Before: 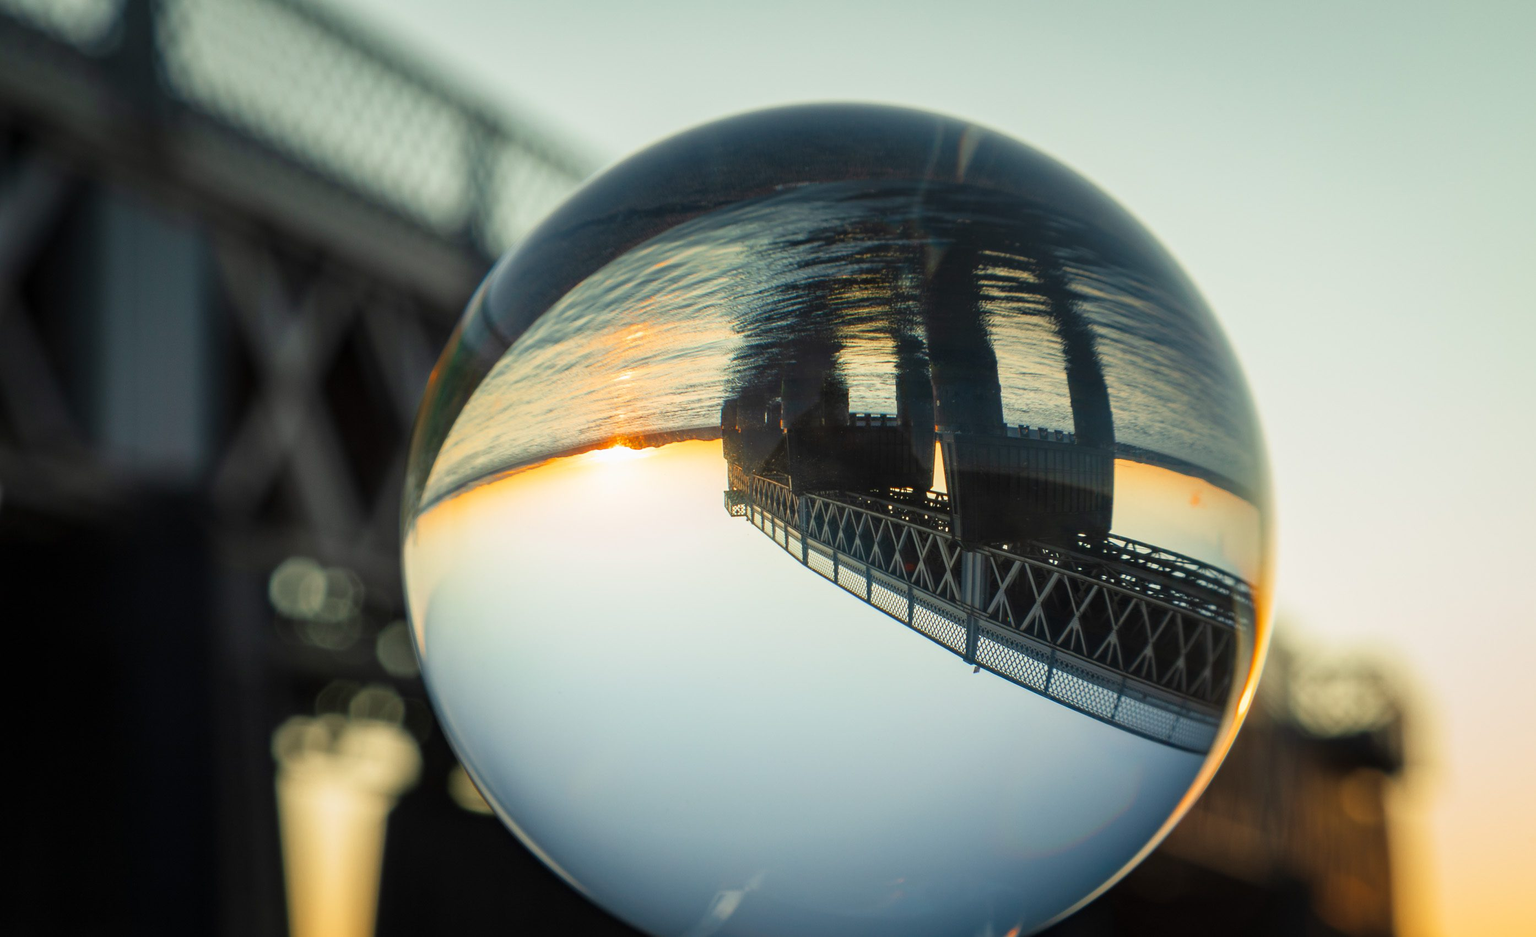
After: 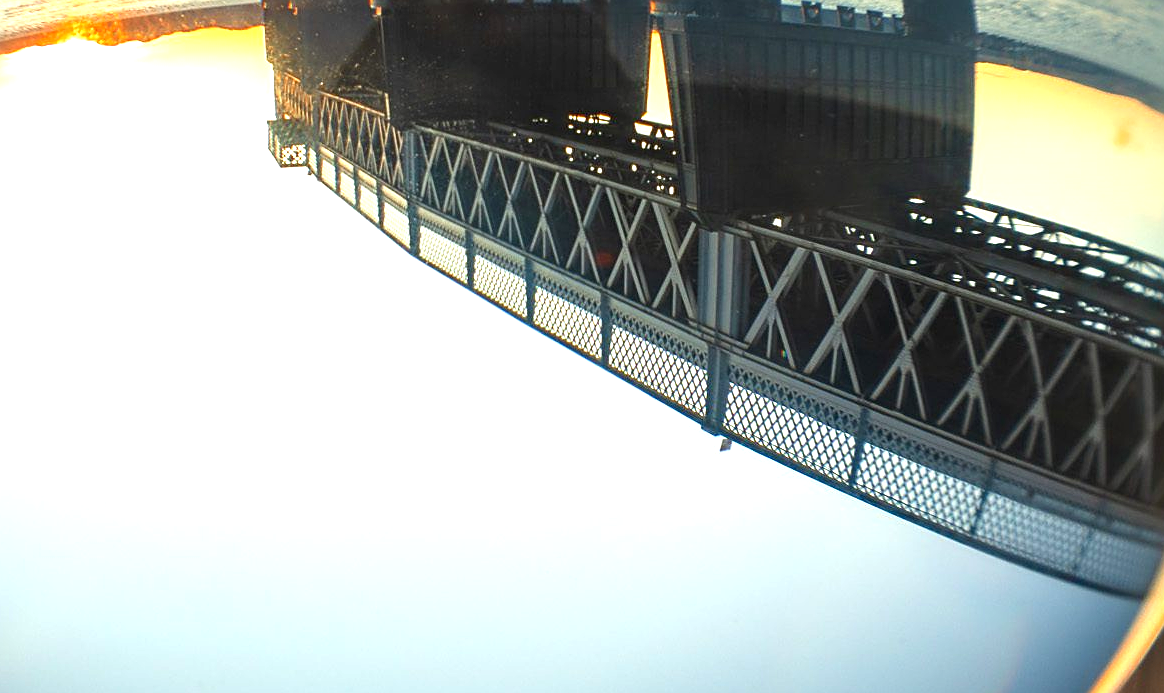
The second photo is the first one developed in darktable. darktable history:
sharpen: on, module defaults
crop: left 37.555%, top 45.34%, right 20.685%, bottom 13.857%
exposure: exposure 0.941 EV, compensate exposure bias true, compensate highlight preservation false
